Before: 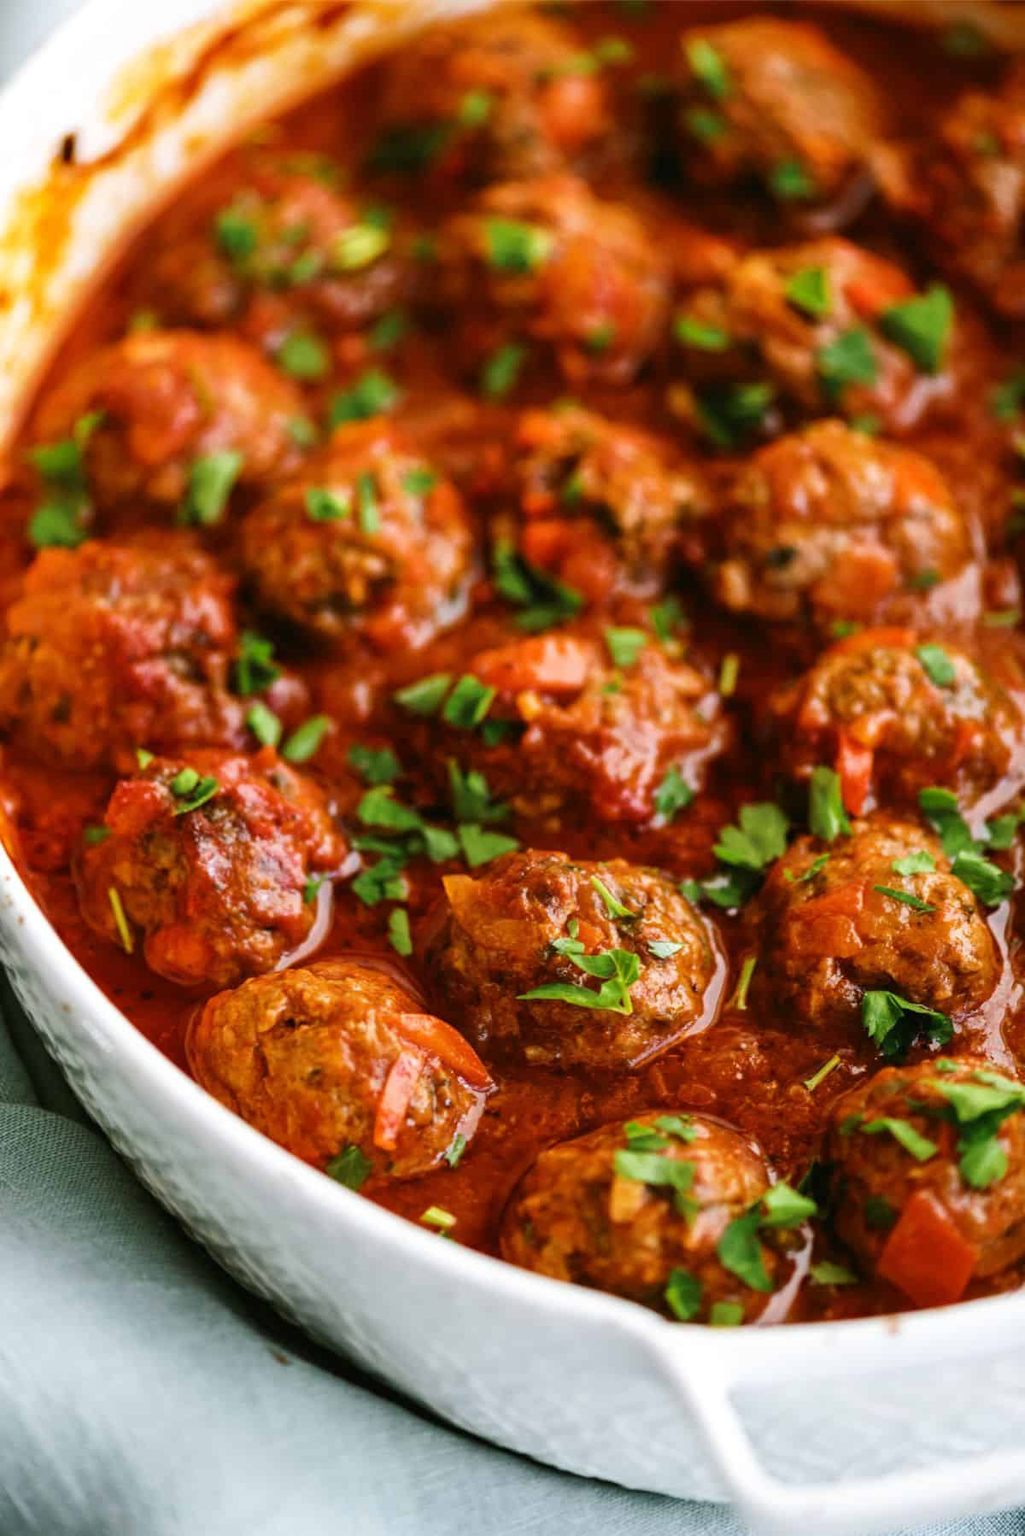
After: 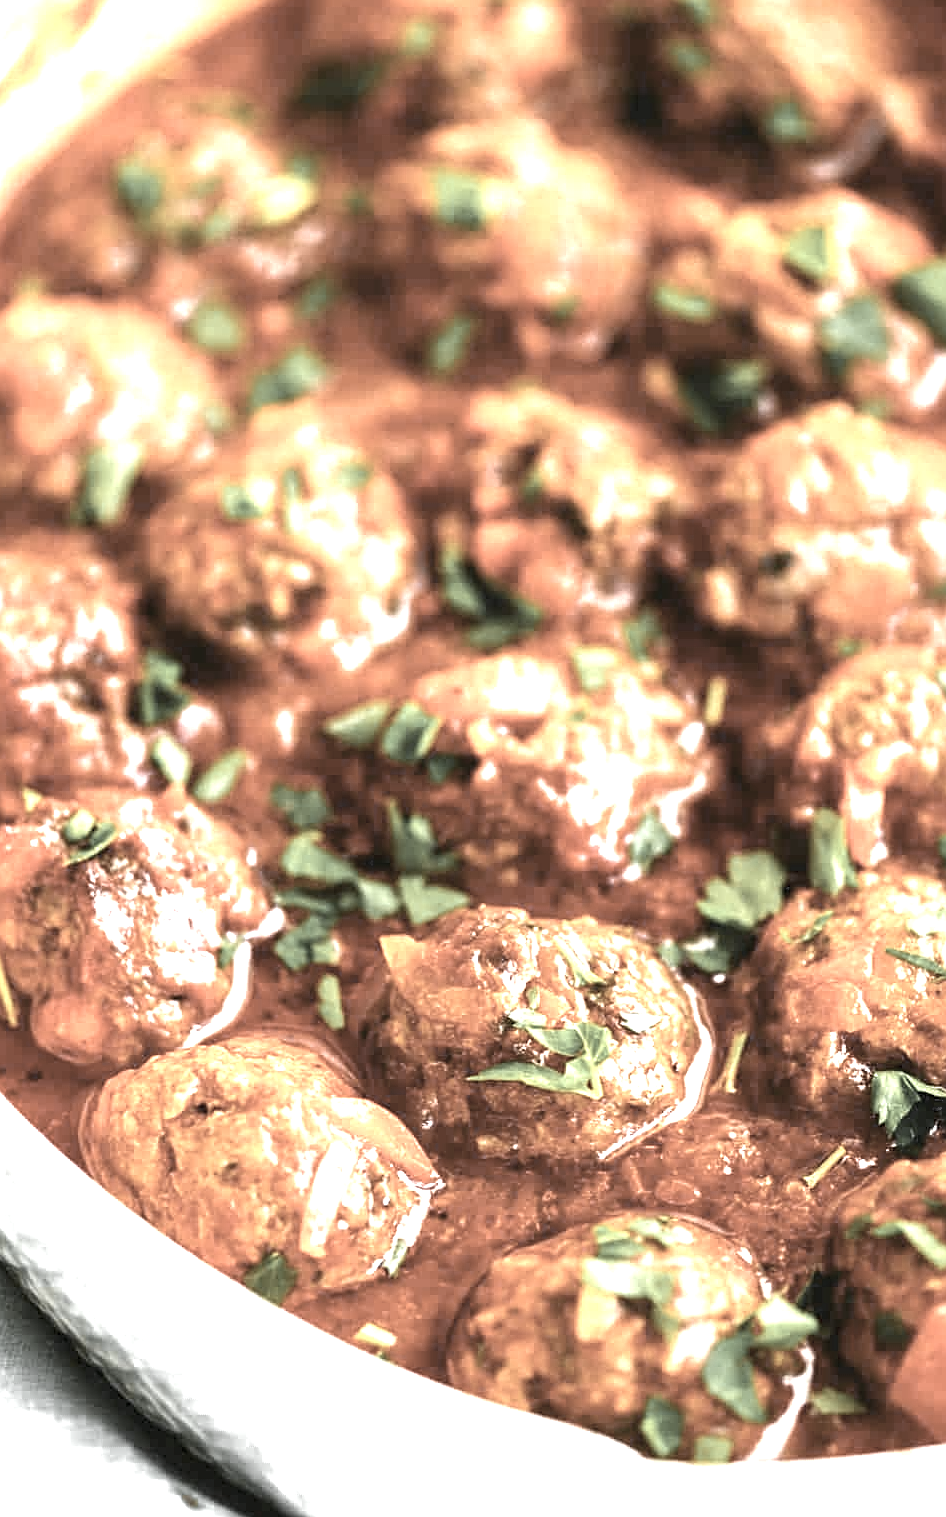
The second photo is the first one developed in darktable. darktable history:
sharpen: amount 0.539
tone equalizer: -7 EV 0.107 EV, edges refinement/feathering 500, mask exposure compensation -1.57 EV, preserve details no
color zones: curves: ch0 [(0, 0.613) (0.01, 0.613) (0.245, 0.448) (0.498, 0.529) (0.642, 0.665) (0.879, 0.777) (0.99, 0.613)]; ch1 [(0, 0.035) (0.121, 0.189) (0.259, 0.197) (0.415, 0.061) (0.589, 0.022) (0.732, 0.022) (0.857, 0.026) (0.991, 0.053)], process mode strong
crop: left 11.561%, top 4.998%, right 9.596%, bottom 10.618%
exposure: black level correction 0, exposure 1.886 EV, compensate exposure bias true, compensate highlight preservation false
